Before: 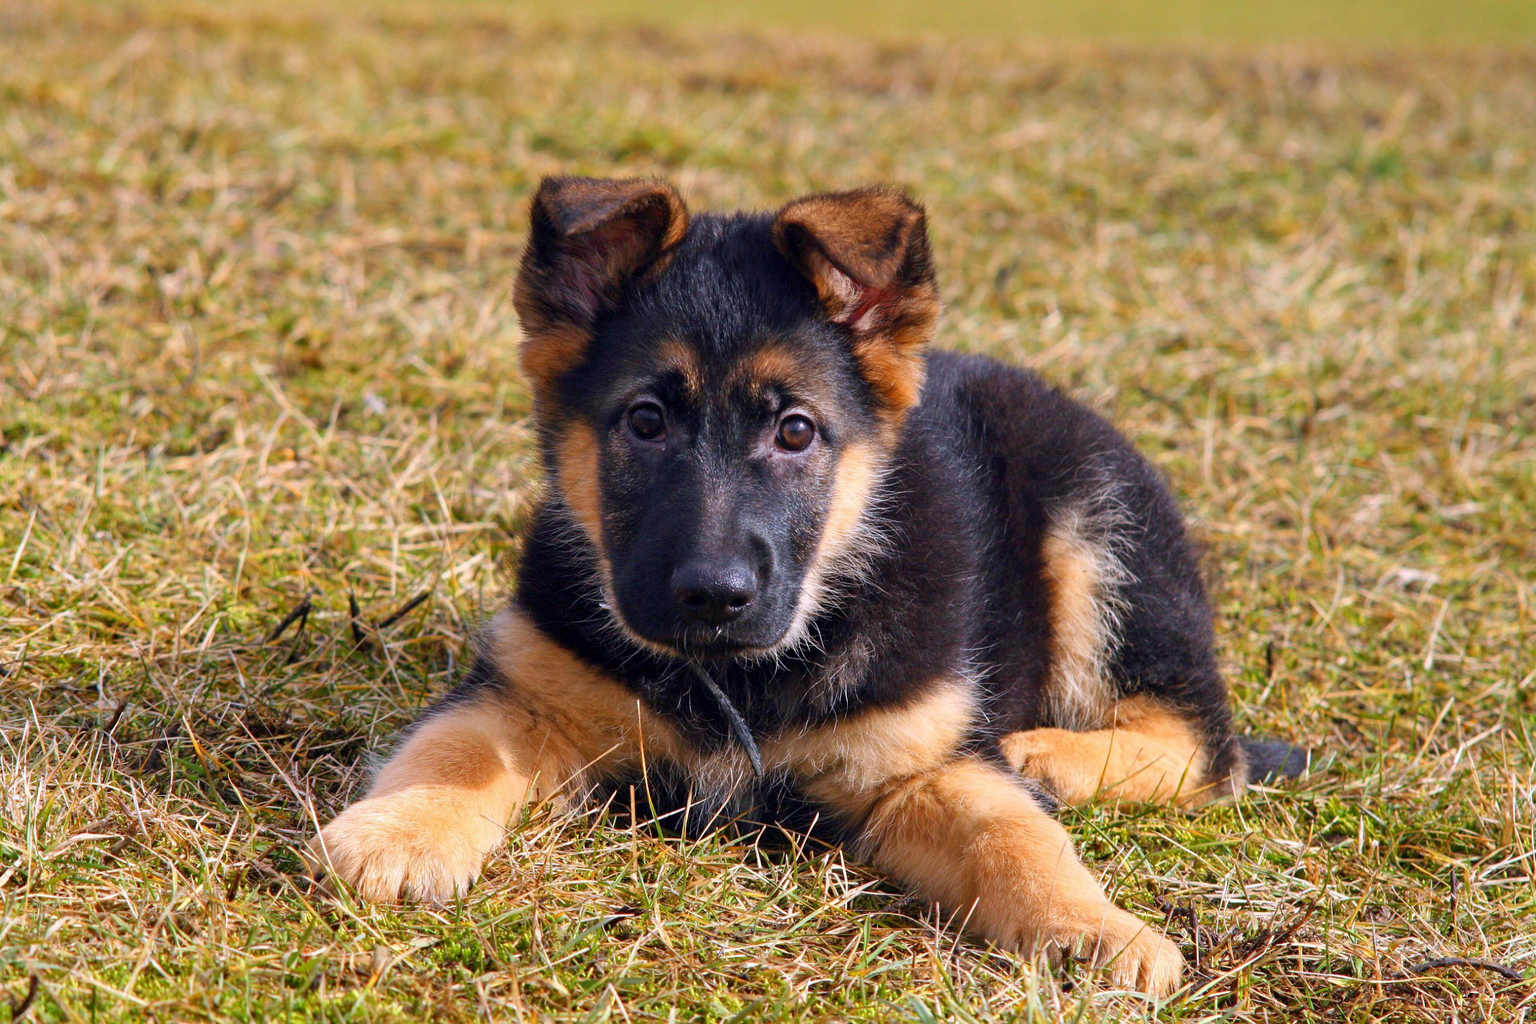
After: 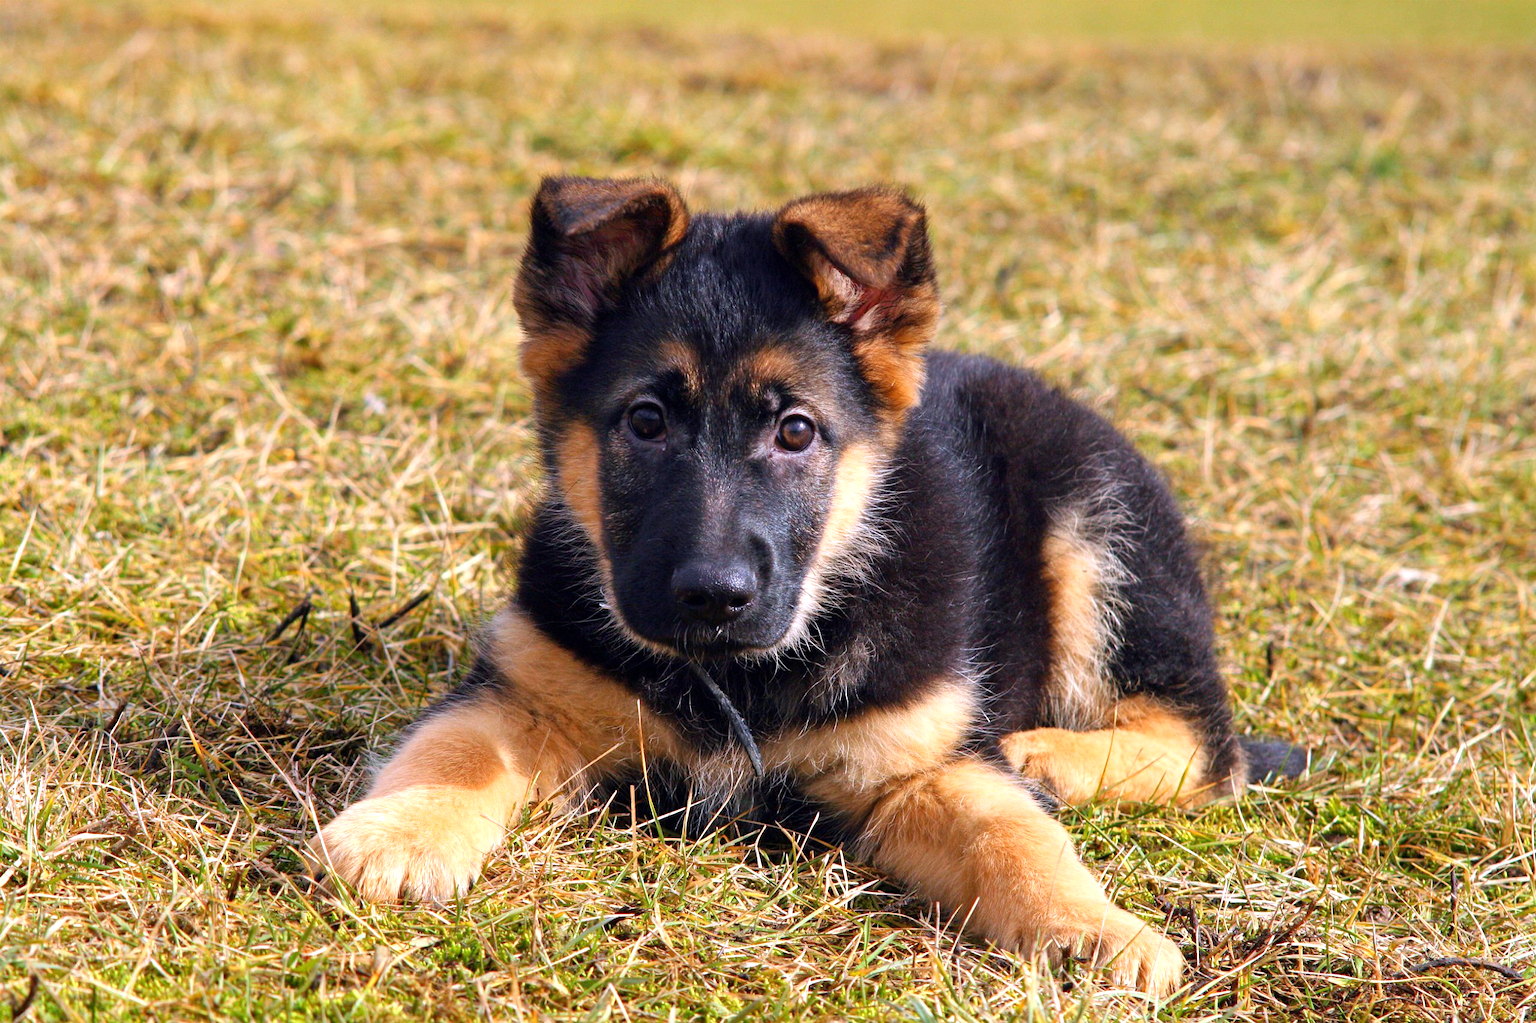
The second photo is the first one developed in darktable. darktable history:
tone equalizer: -8 EV -0.415 EV, -7 EV -0.366 EV, -6 EV -0.348 EV, -5 EV -0.205 EV, -3 EV 0.2 EV, -2 EV 0.329 EV, -1 EV 0.385 EV, +0 EV 0.414 EV
